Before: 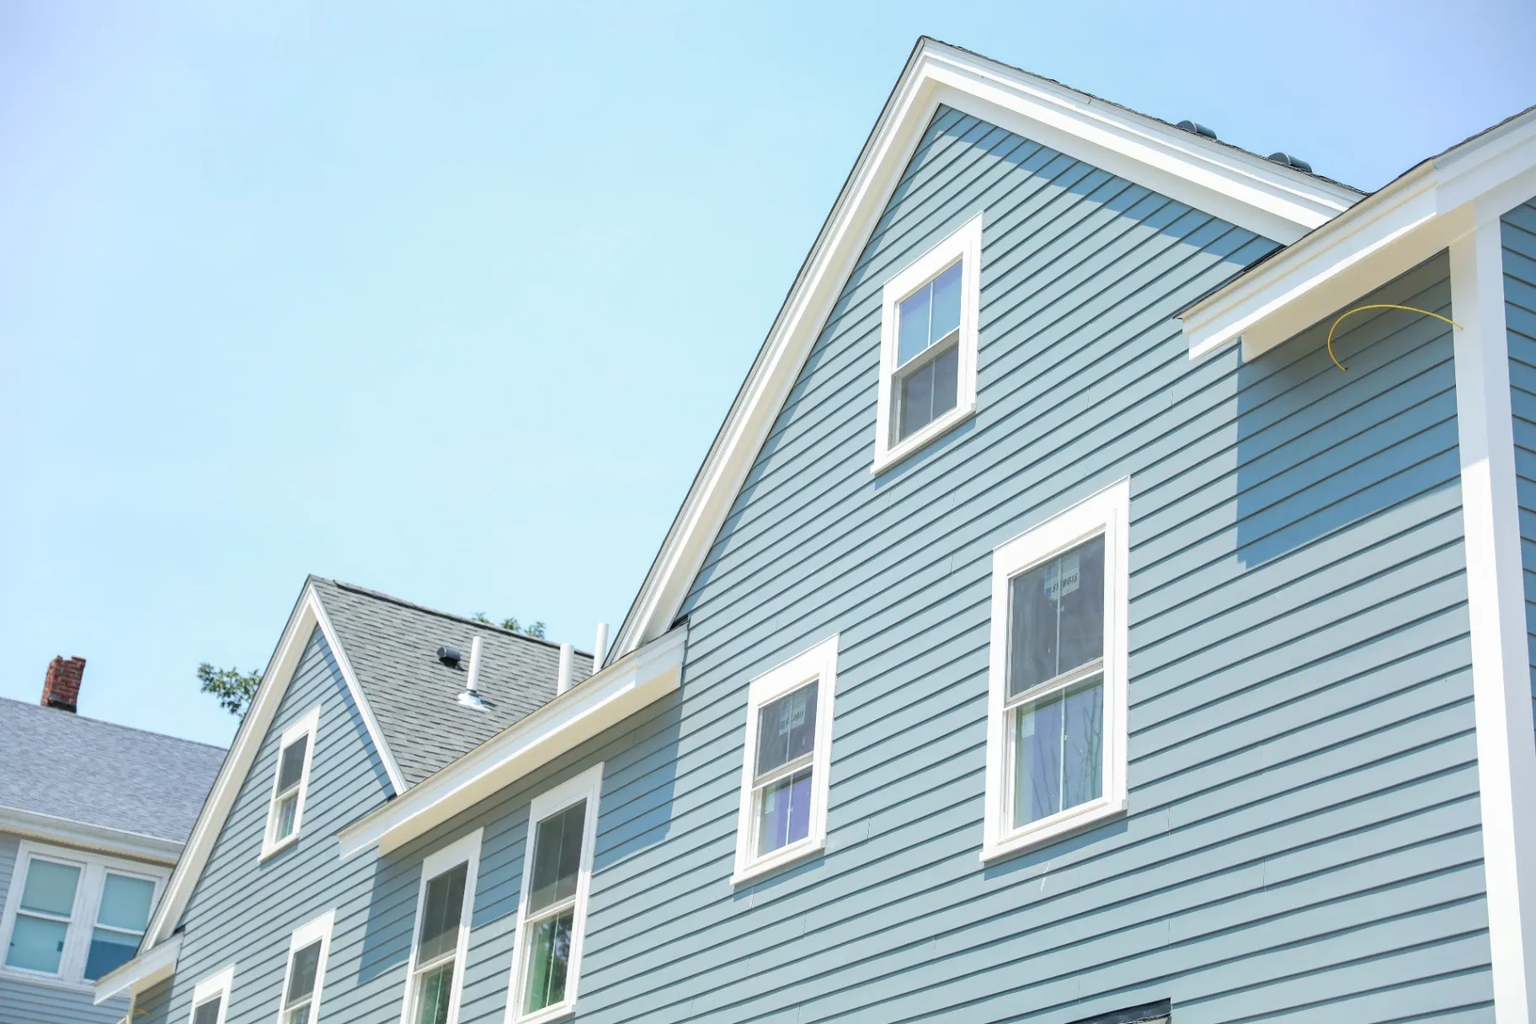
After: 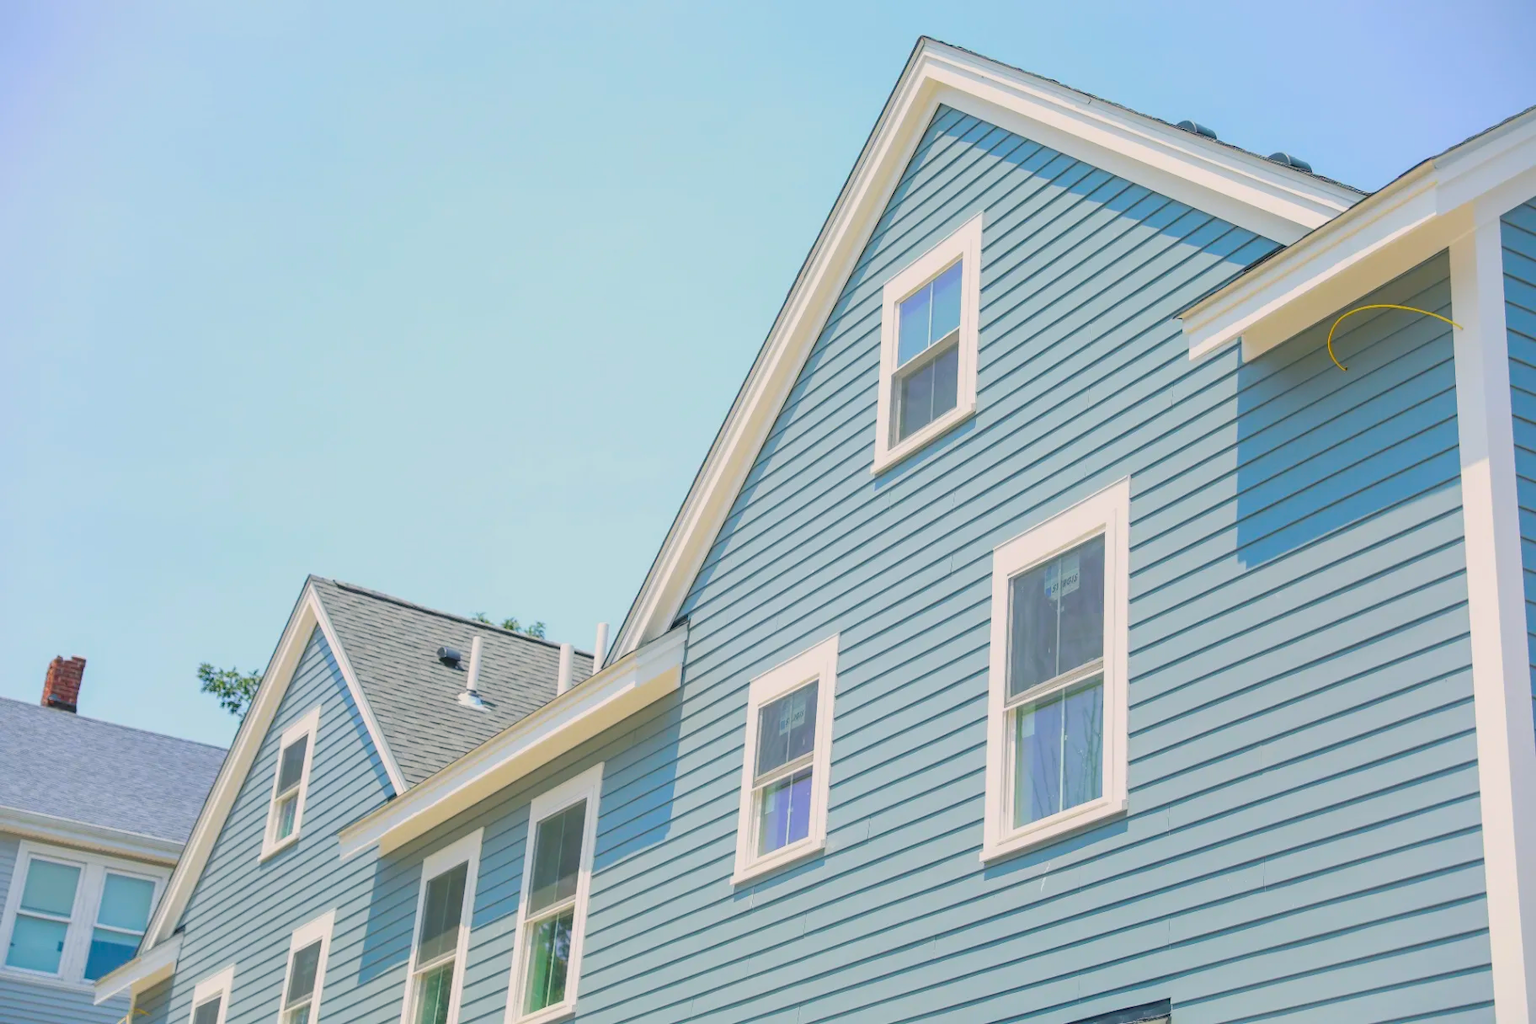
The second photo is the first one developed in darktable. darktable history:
color balance rgb: highlights gain › chroma 1.418%, highlights gain › hue 51.34°, perceptual saturation grading › global saturation 19.275%
contrast brightness saturation: contrast -0.196, saturation 0.187
